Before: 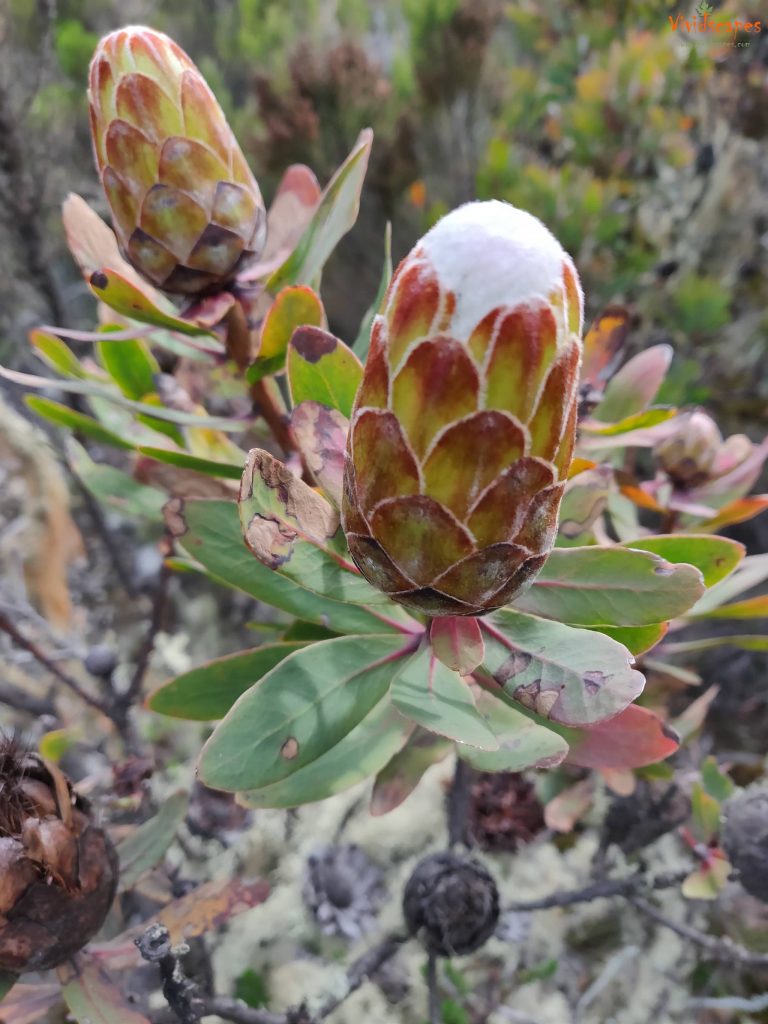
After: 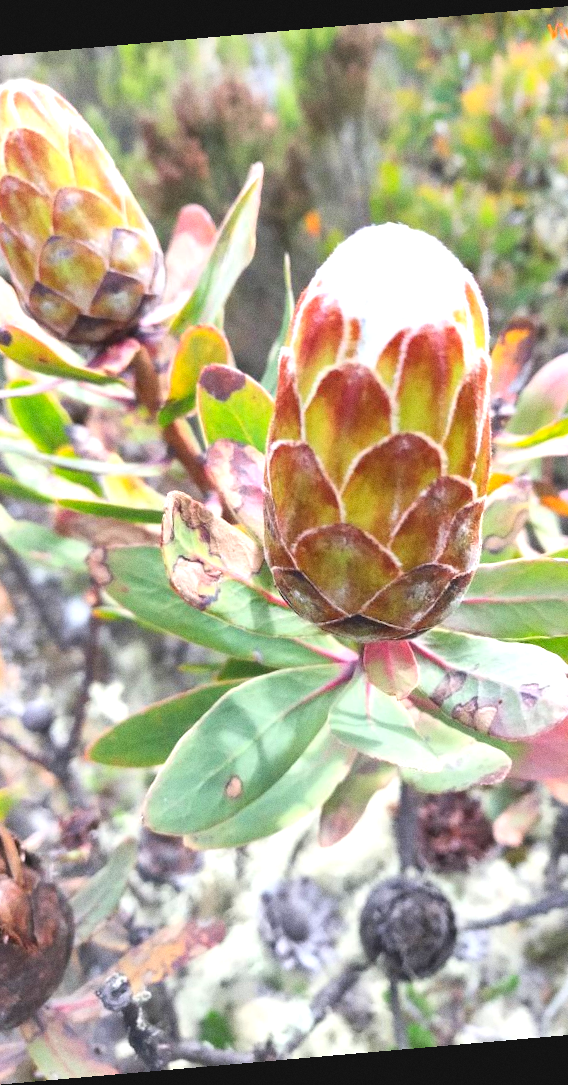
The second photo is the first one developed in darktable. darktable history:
crop and rotate: left 14.292%, right 19.041%
contrast brightness saturation: contrast -0.11
grain: coarseness 0.09 ISO
exposure: black level correction 0, exposure 1.45 EV, compensate exposure bias true, compensate highlight preservation false
rotate and perspective: rotation -4.98°, automatic cropping off
